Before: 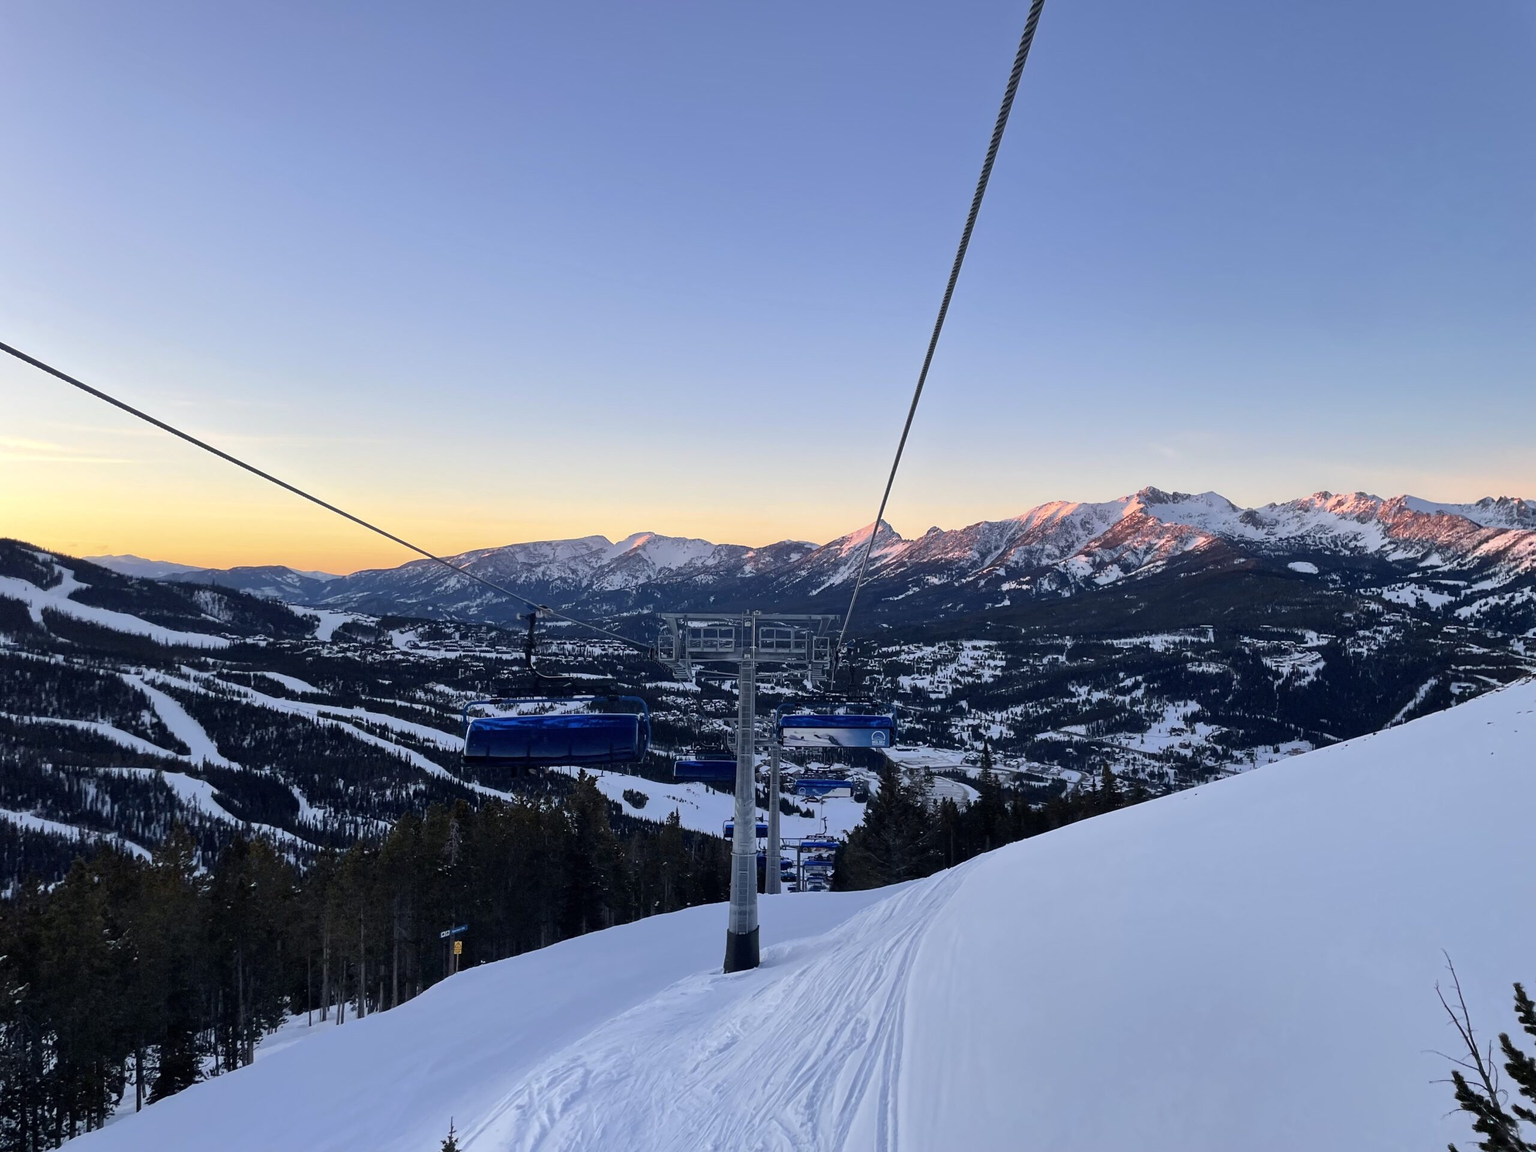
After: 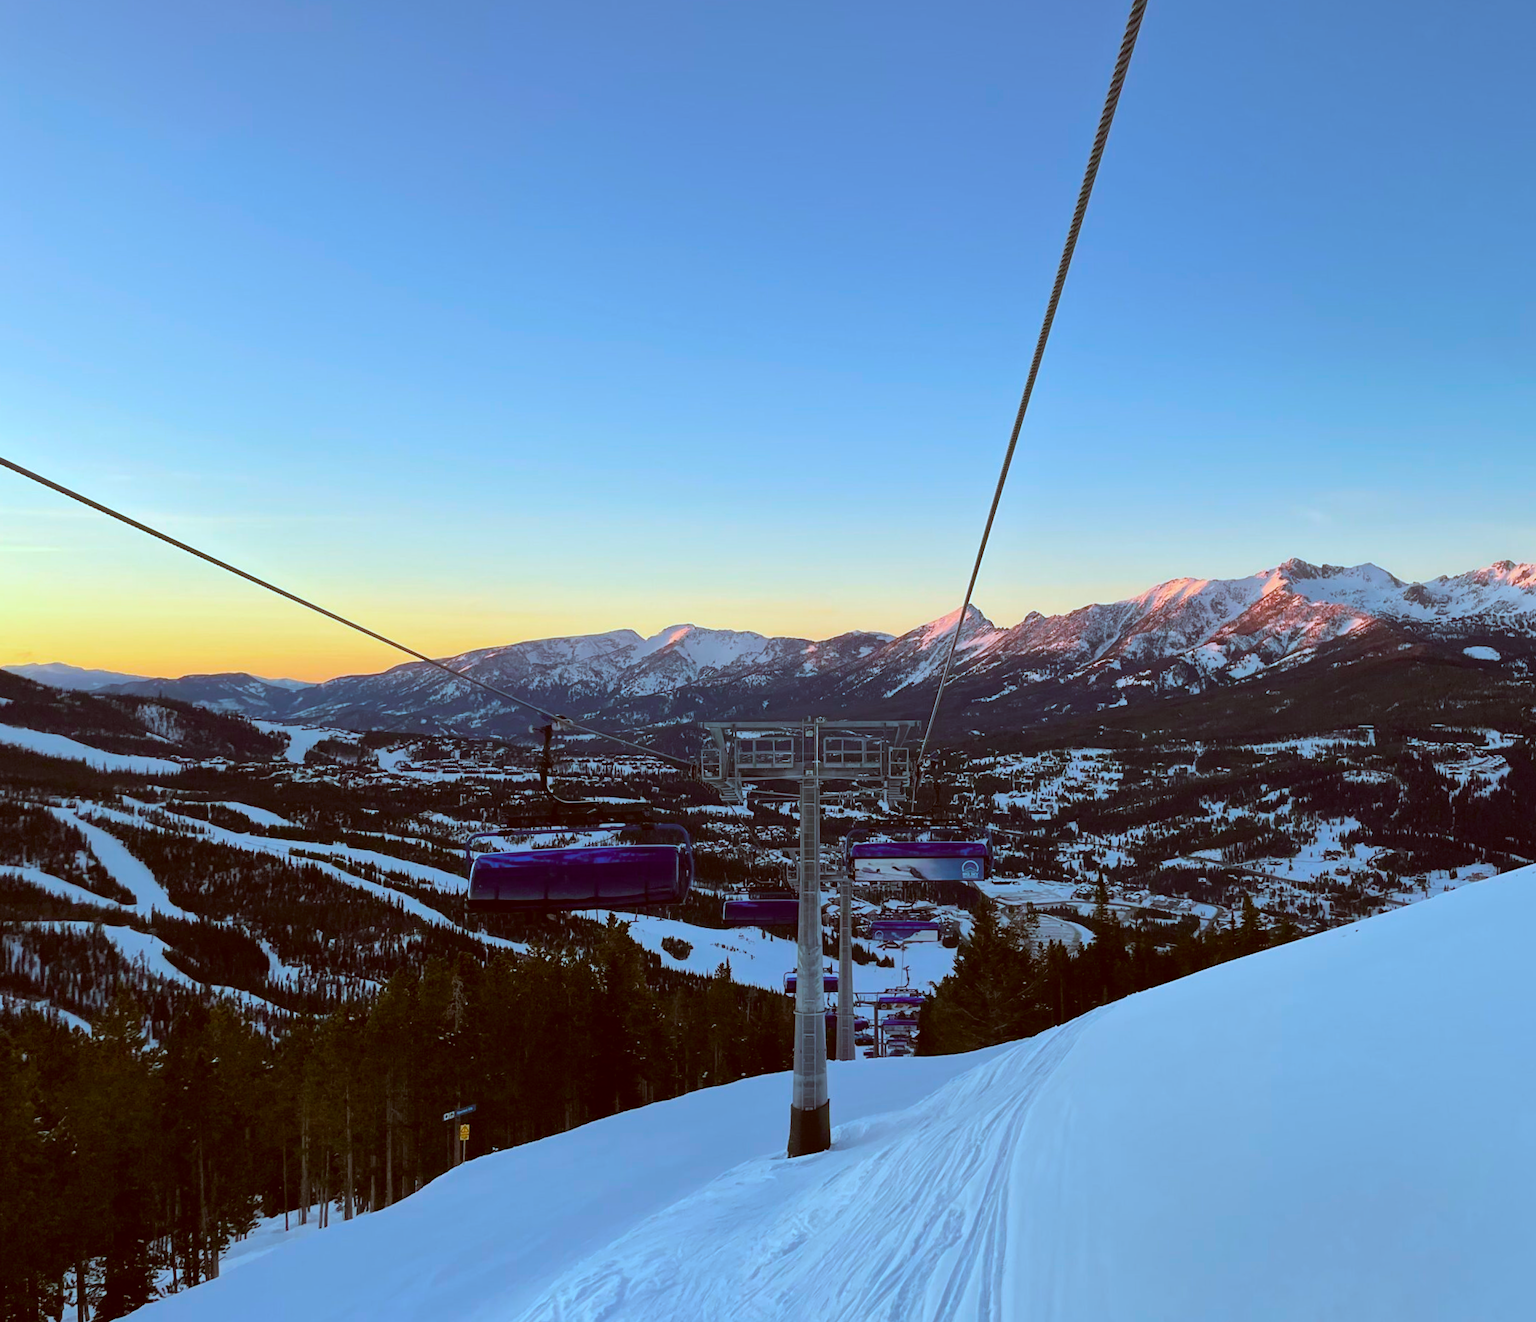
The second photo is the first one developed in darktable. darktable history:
crop and rotate: angle 1°, left 4.281%, top 0.642%, right 11.383%, bottom 2.486%
rotate and perspective: crop left 0, crop top 0
color balance rgb: global vibrance 42.74%
contrast equalizer: octaves 7, y [[0.6 ×6], [0.55 ×6], [0 ×6], [0 ×6], [0 ×6]], mix -0.2
color correction: highlights a* -14.62, highlights b* -16.22, shadows a* 10.12, shadows b* 29.4
